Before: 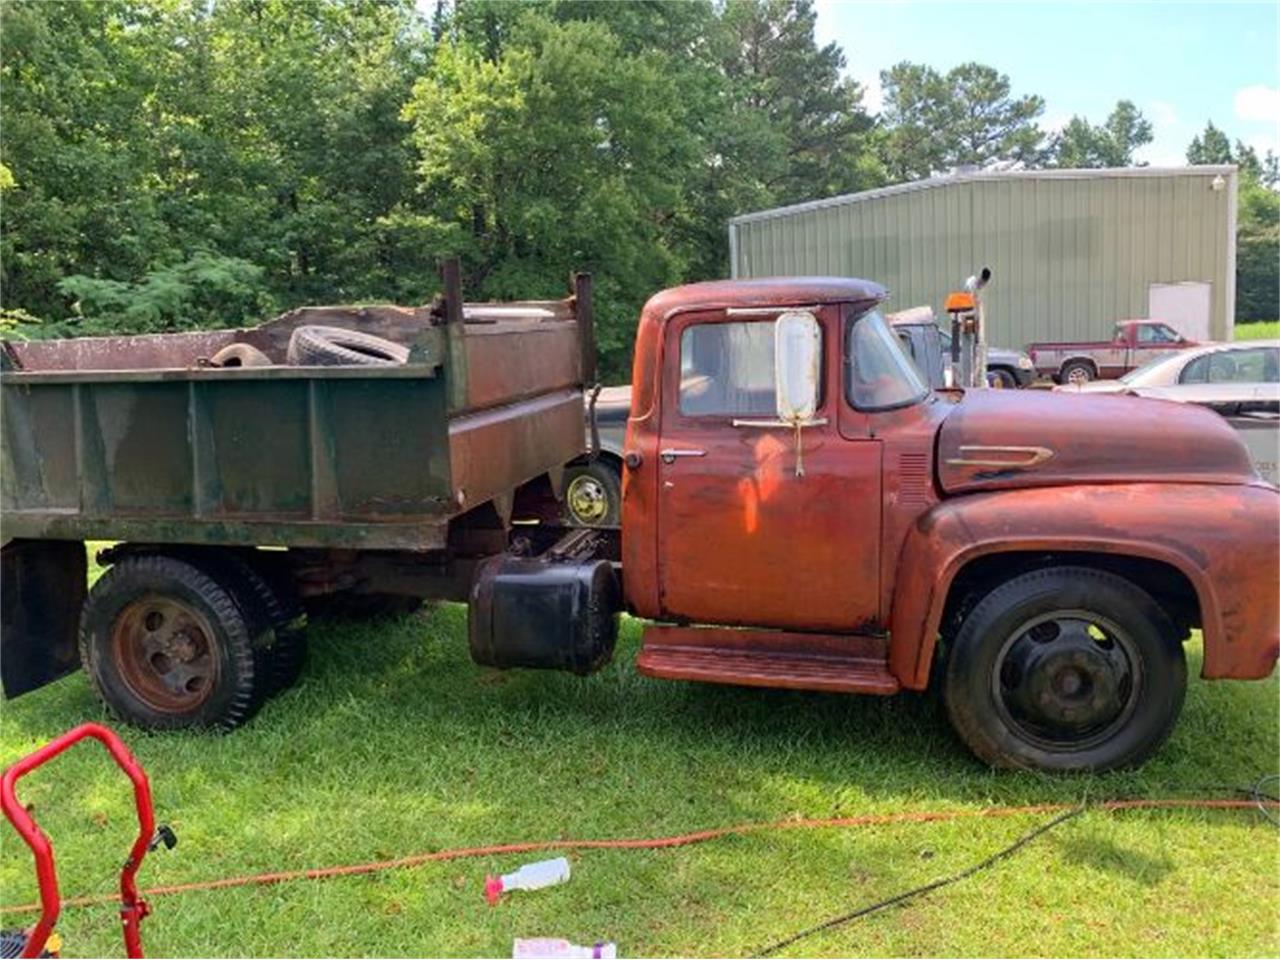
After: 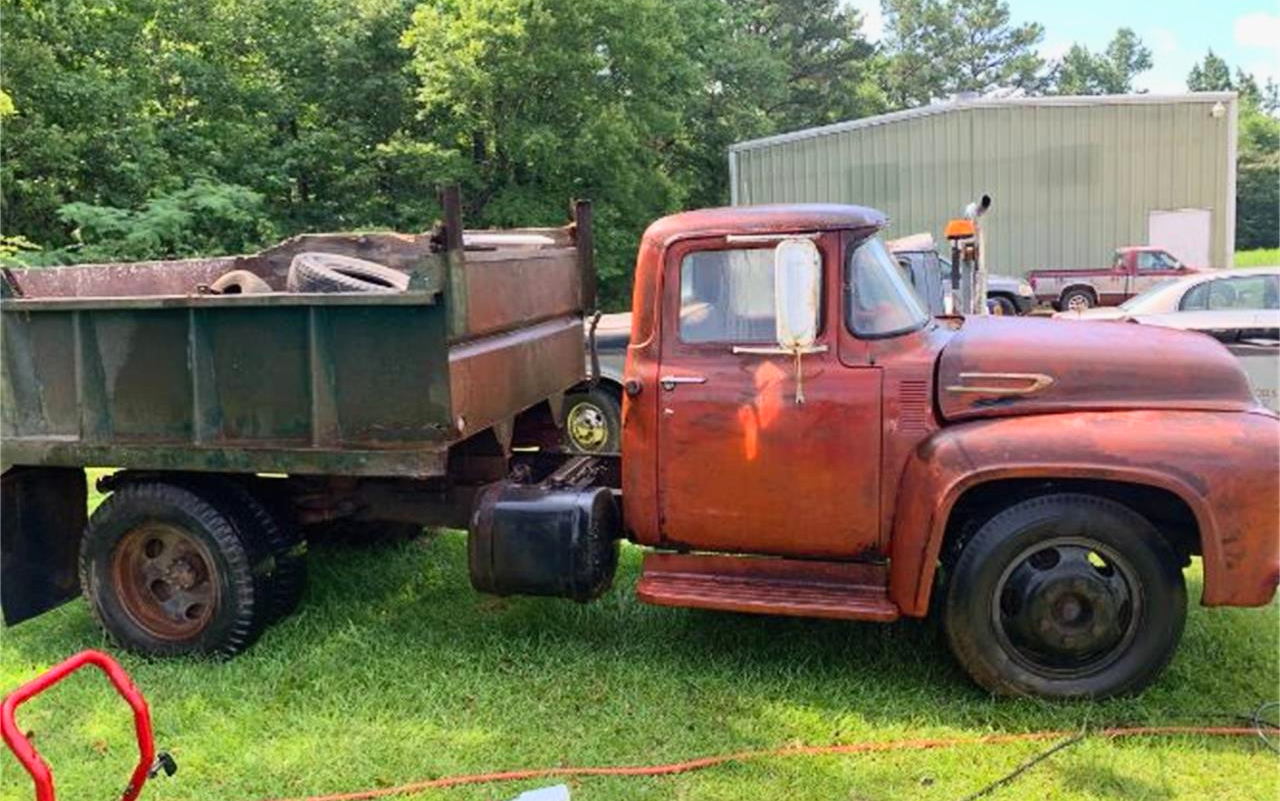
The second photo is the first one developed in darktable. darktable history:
exposure: exposure -0.21 EV, compensate highlight preservation false
crop: top 7.625%, bottom 8.027%
contrast brightness saturation: contrast 0.2, brightness 0.15, saturation 0.14
